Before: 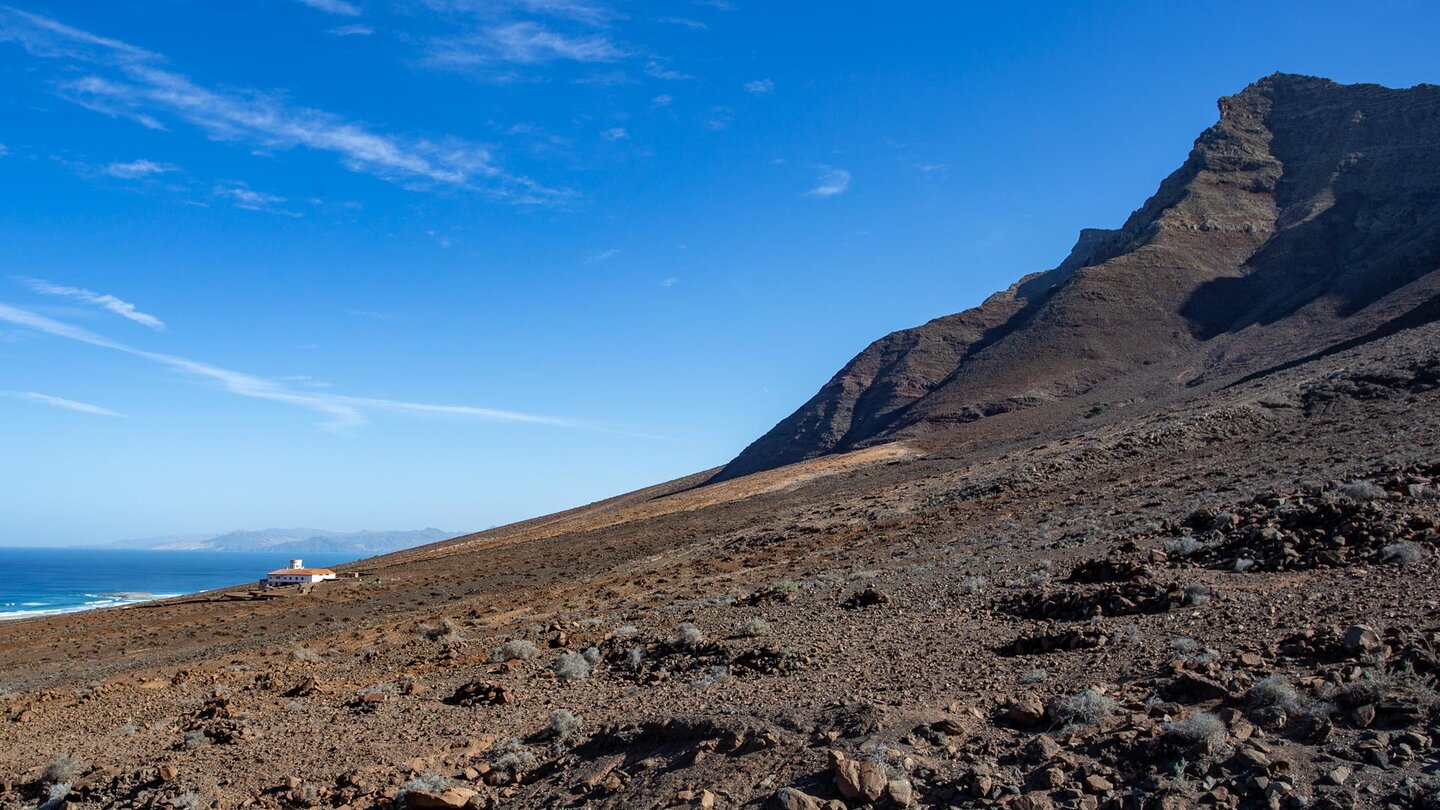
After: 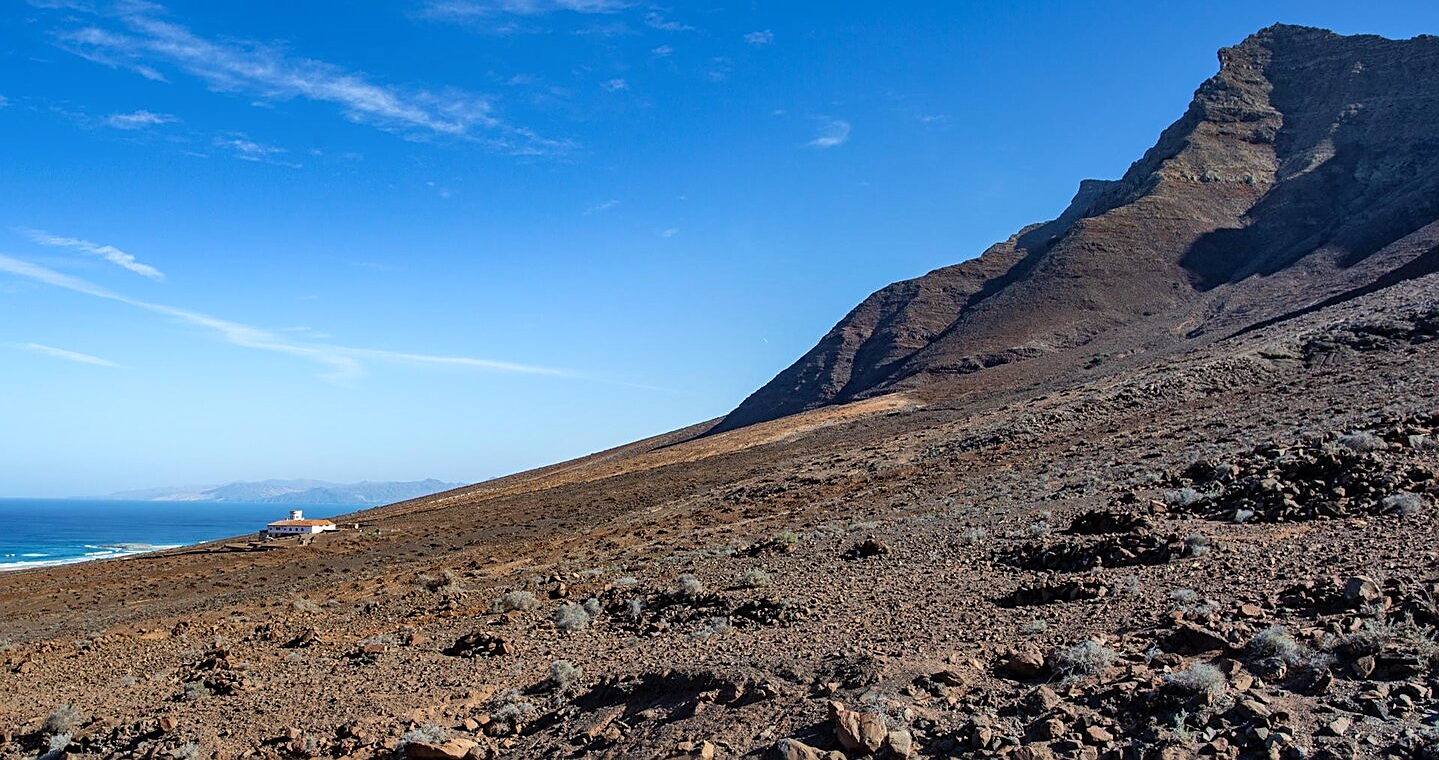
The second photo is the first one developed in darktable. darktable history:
crop and rotate: top 6.085%
sharpen: on, module defaults
velvia: strength 15.38%
shadows and highlights: highlights 70.49, soften with gaussian
